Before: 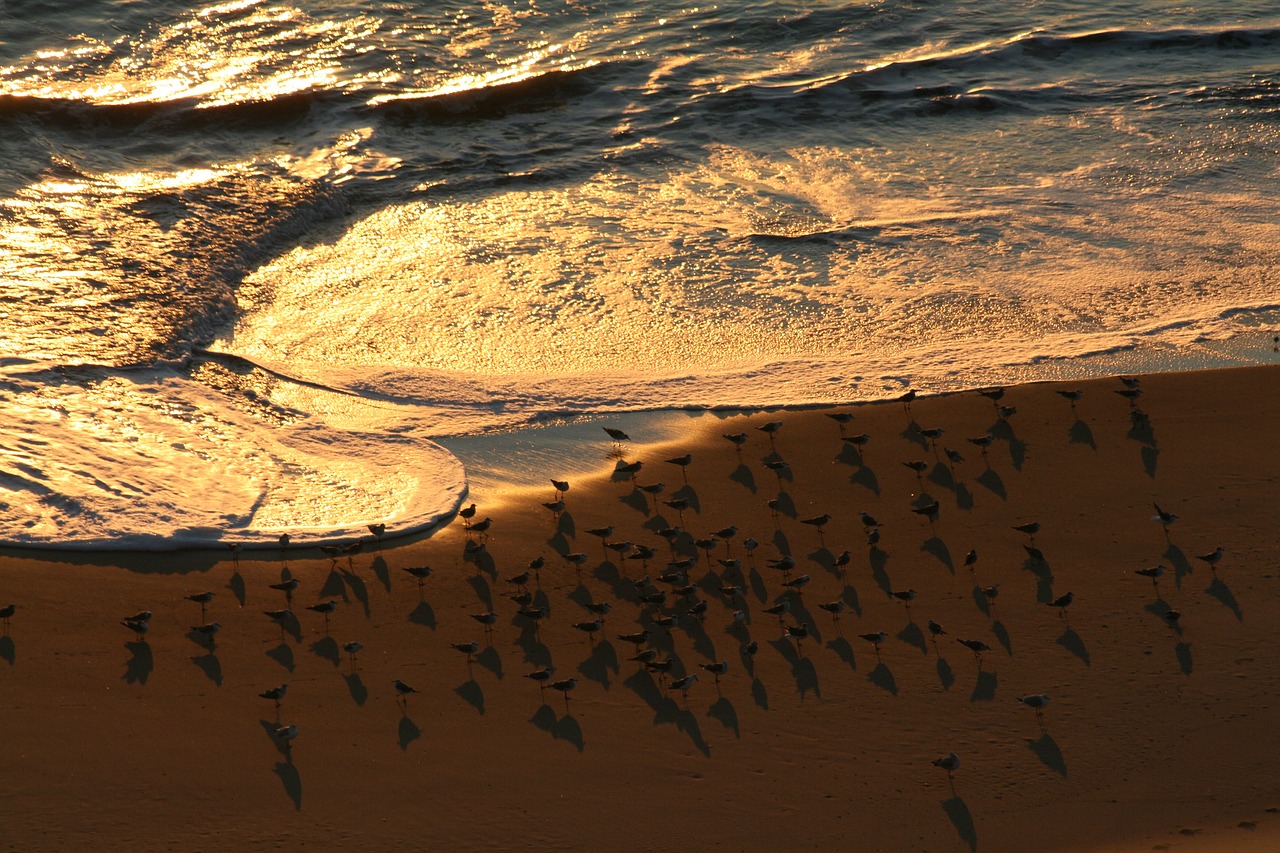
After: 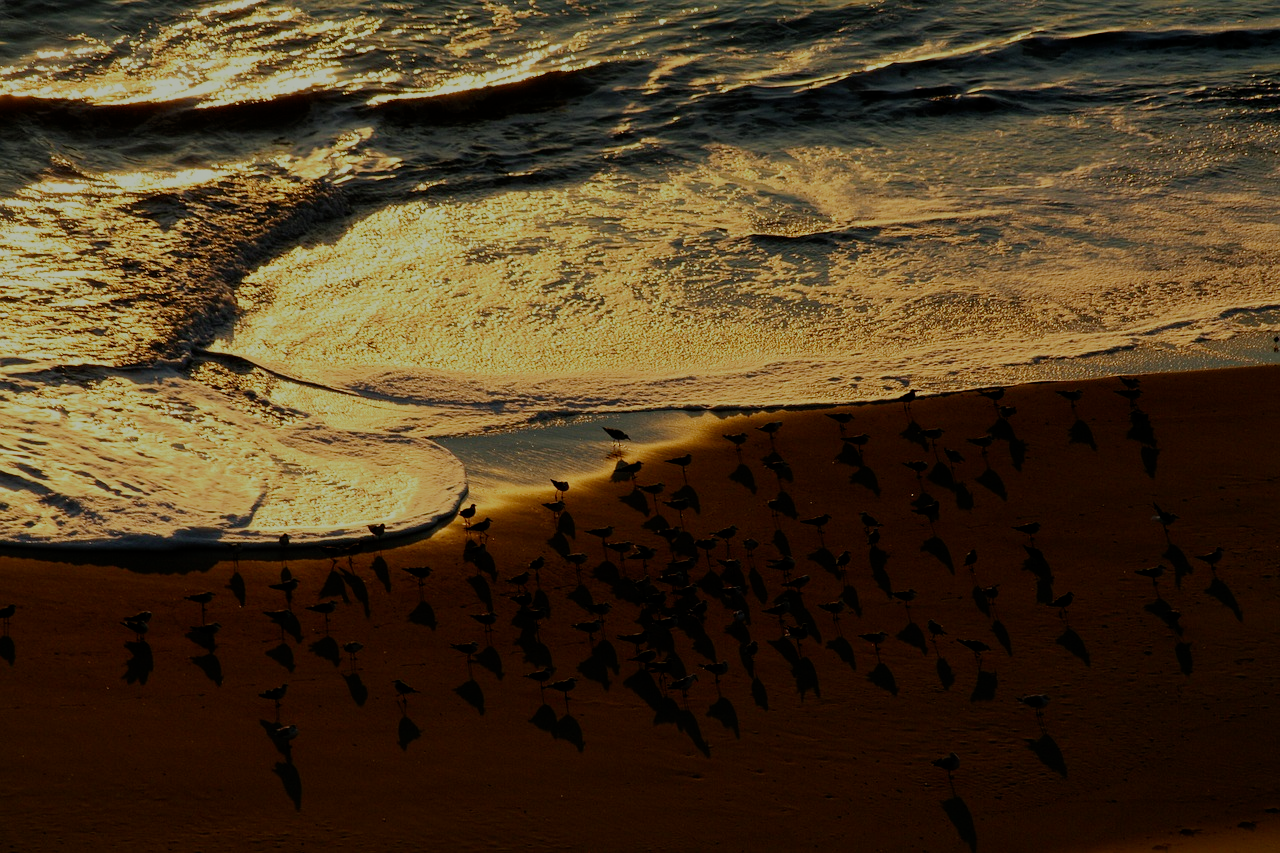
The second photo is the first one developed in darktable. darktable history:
filmic rgb: middle gray luminance 30%, black relative exposure -9 EV, white relative exposure 7 EV, threshold 6 EV, target black luminance 0%, hardness 2.94, latitude 2.04%, contrast 0.963, highlights saturation mix 5%, shadows ↔ highlights balance 12.16%, add noise in highlights 0, preserve chrominance no, color science v3 (2019), use custom middle-gray values true, iterations of high-quality reconstruction 0, contrast in highlights soft, enable highlight reconstruction true
color correction: highlights a* -4.28, highlights b* 6.53
